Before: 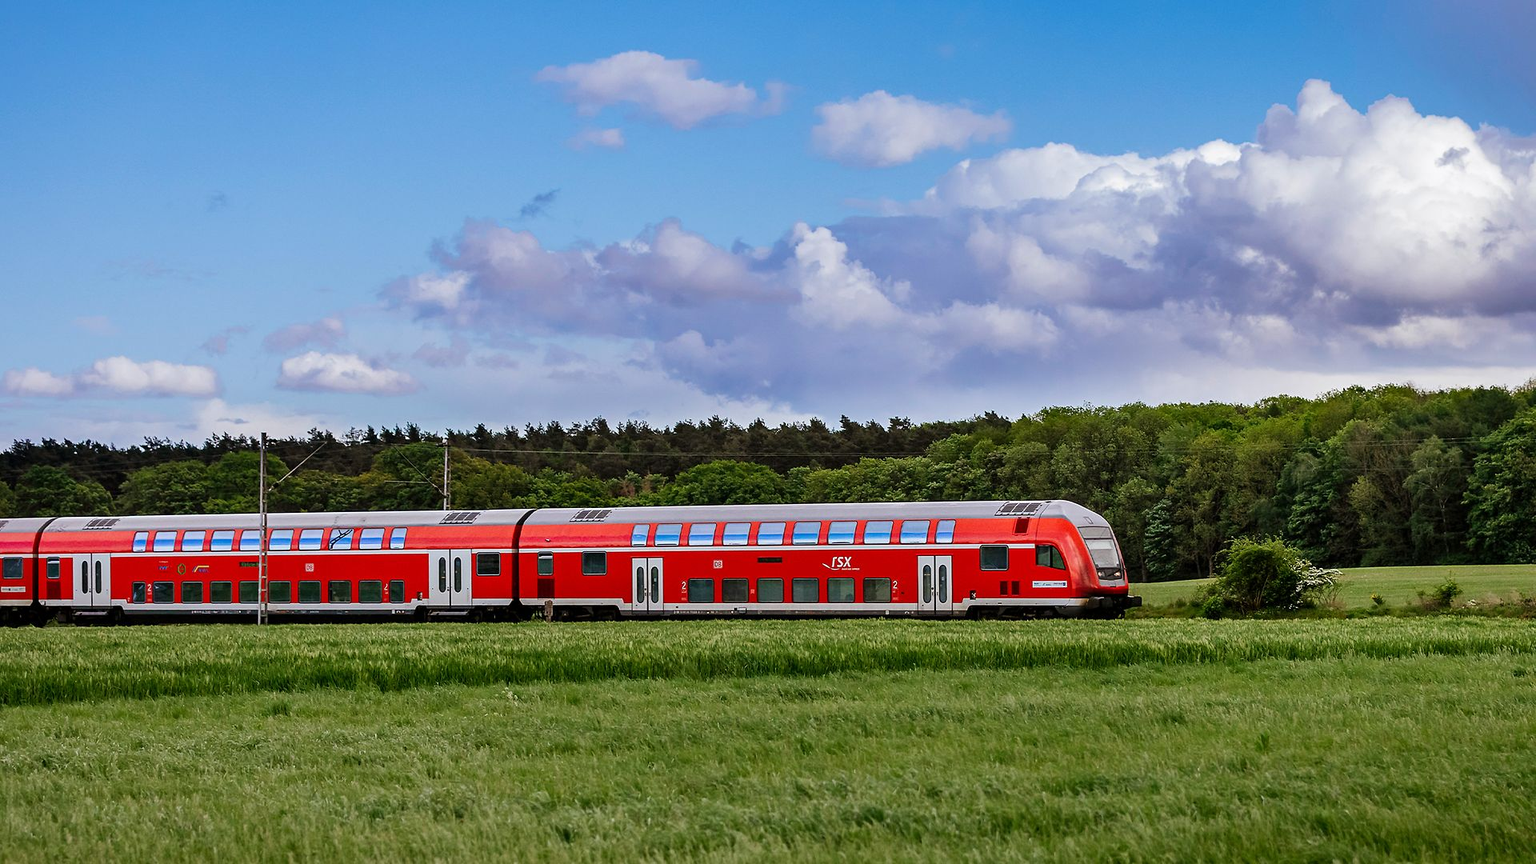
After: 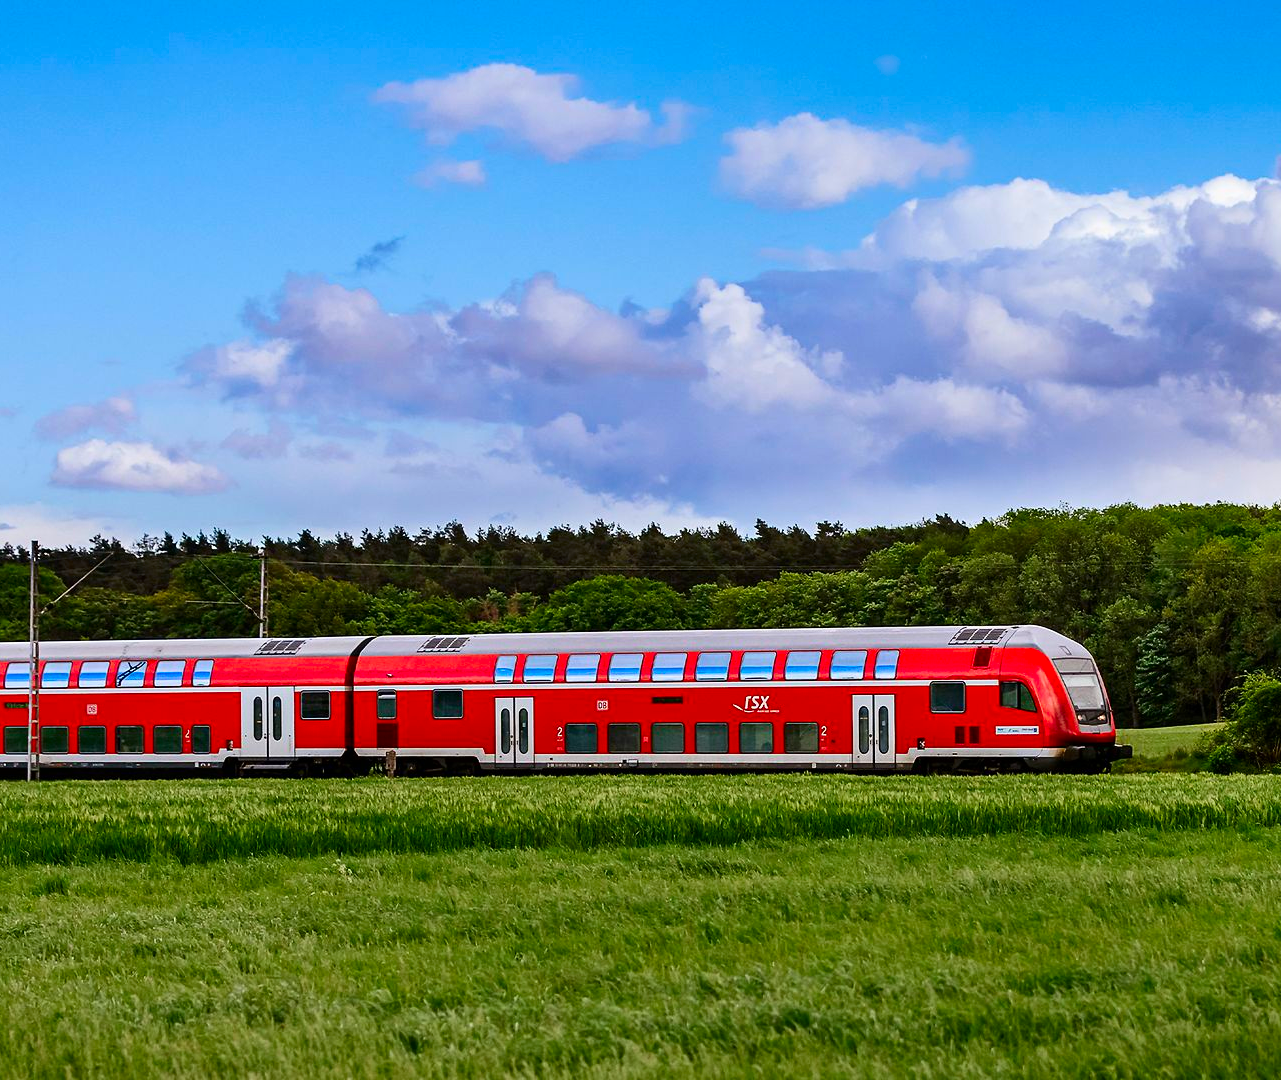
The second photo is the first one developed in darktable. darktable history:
contrast brightness saturation: contrast 0.16, saturation 0.326
crop and rotate: left 15.406%, right 17.864%
